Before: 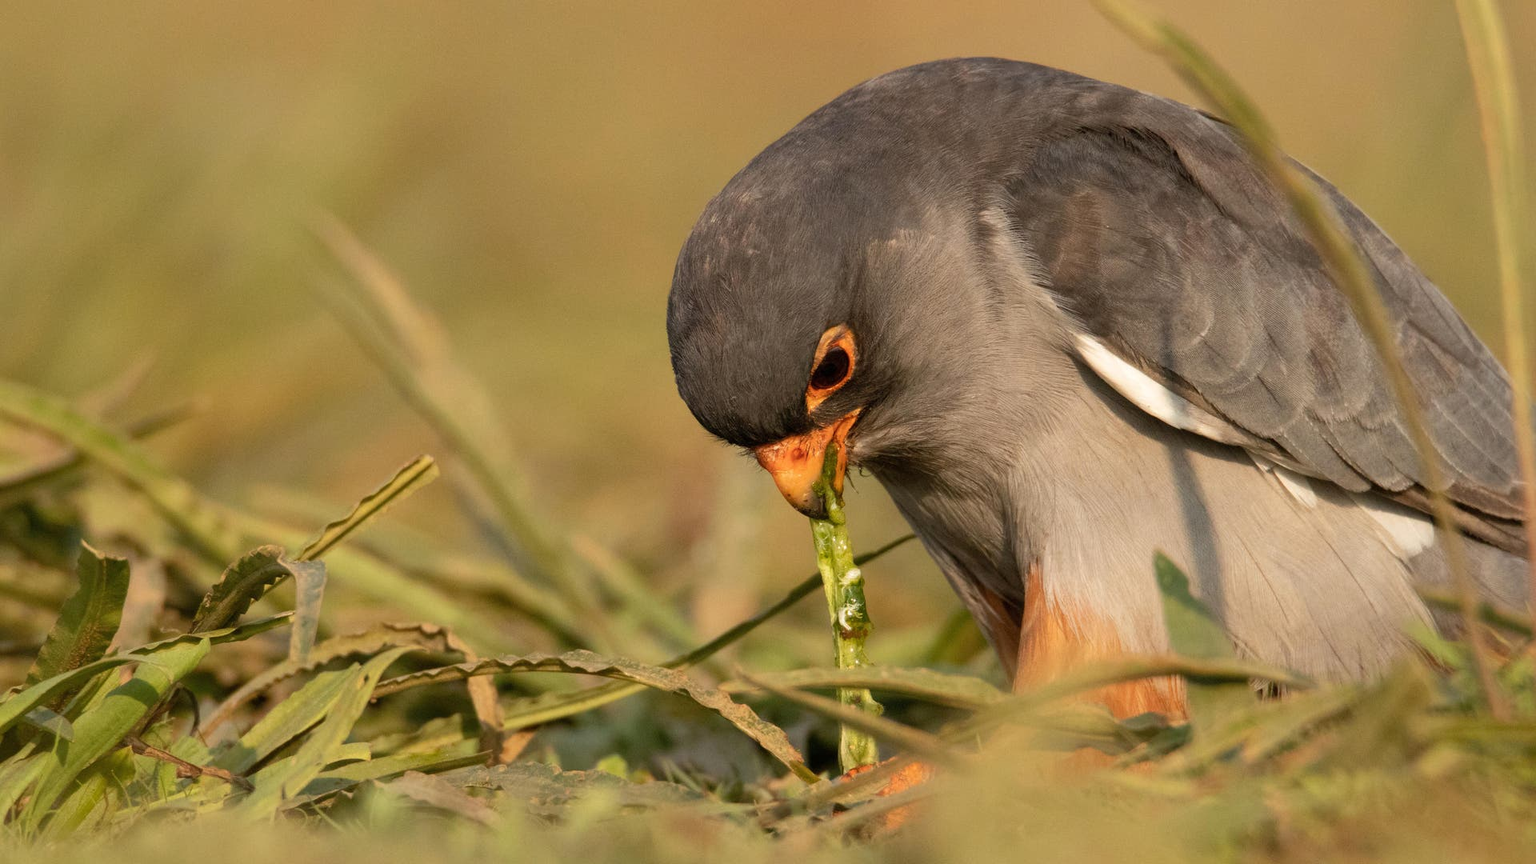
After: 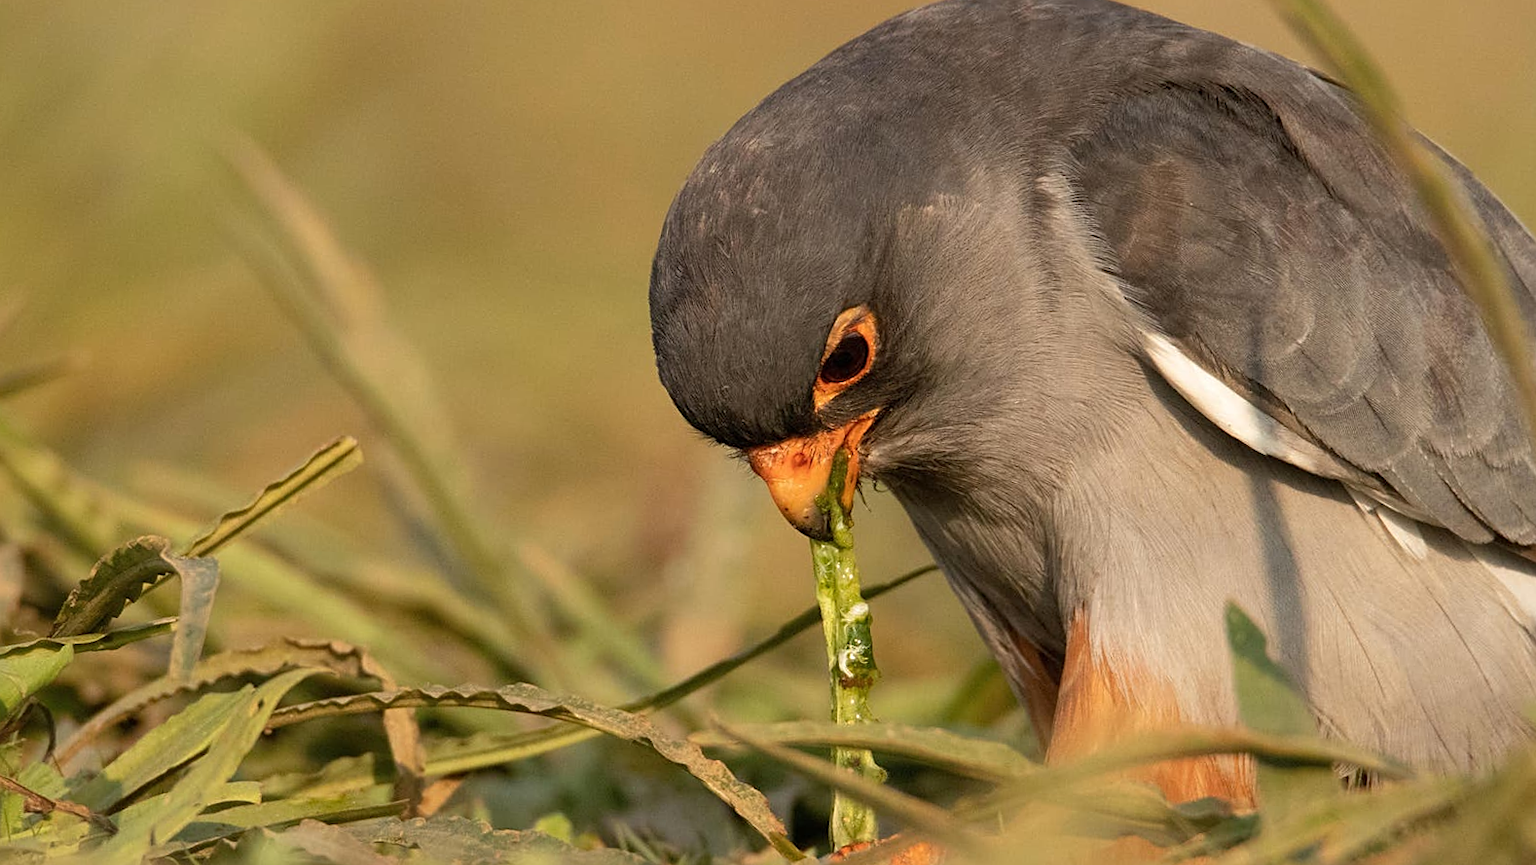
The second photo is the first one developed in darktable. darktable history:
sharpen: amount 0.493
crop and rotate: angle -3.12°, left 5.205%, top 5.163%, right 4.745%, bottom 4.62%
